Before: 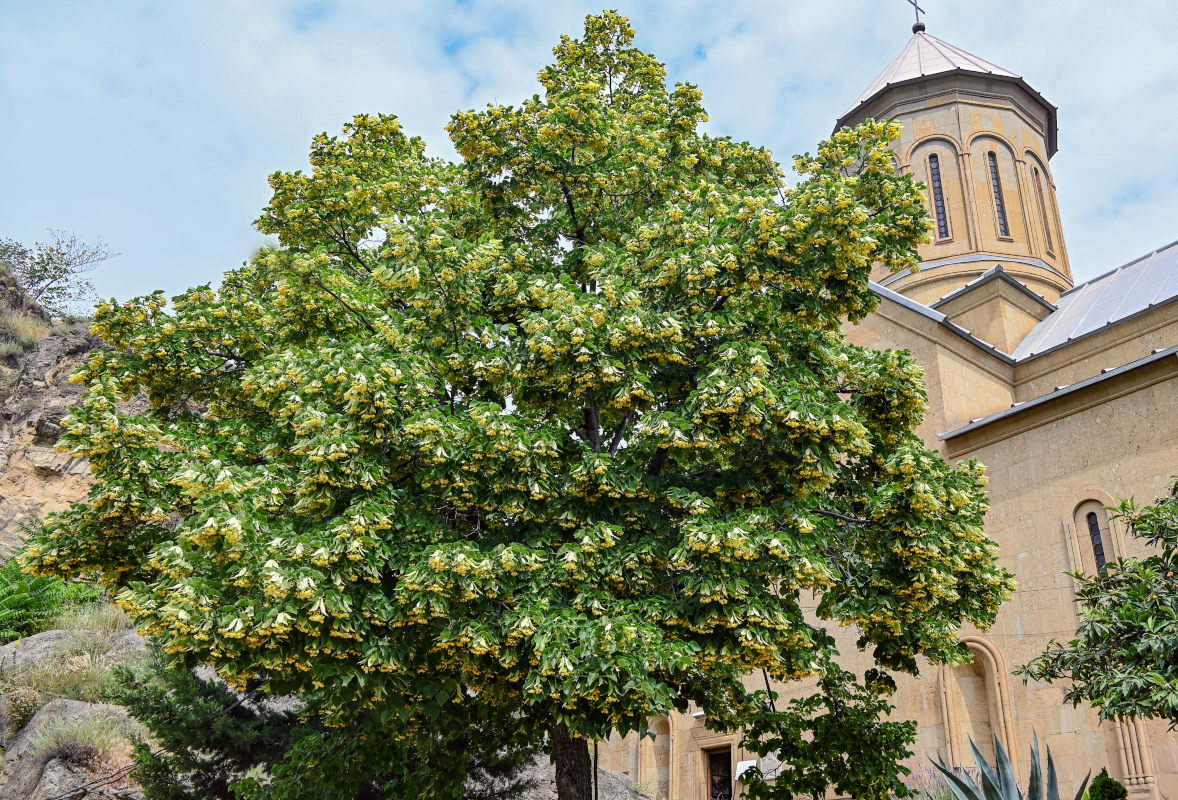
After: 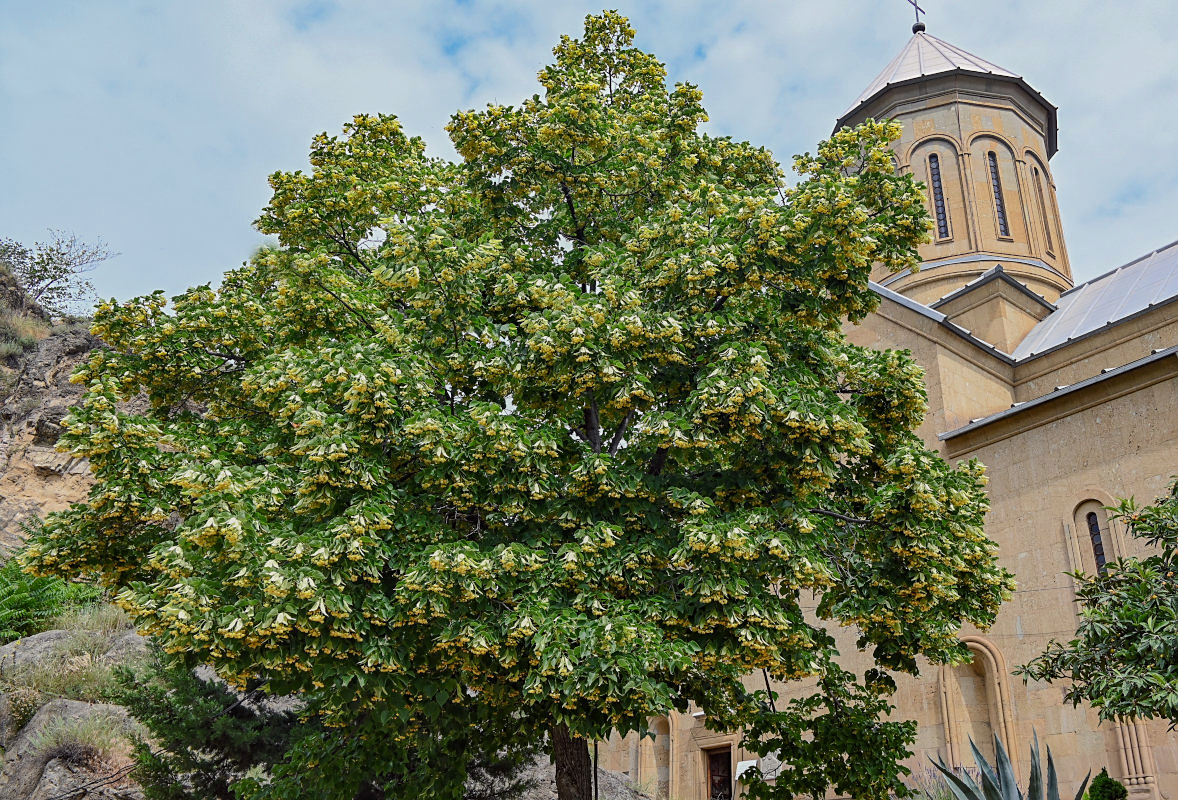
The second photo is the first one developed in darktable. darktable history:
tone equalizer: -8 EV 0.238 EV, -7 EV 0.442 EV, -6 EV 0.455 EV, -5 EV 0.223 EV, -3 EV -0.265 EV, -2 EV -0.401 EV, -1 EV -0.442 EV, +0 EV -0.269 EV
sharpen: radius 1.538, amount 0.371, threshold 1.348
